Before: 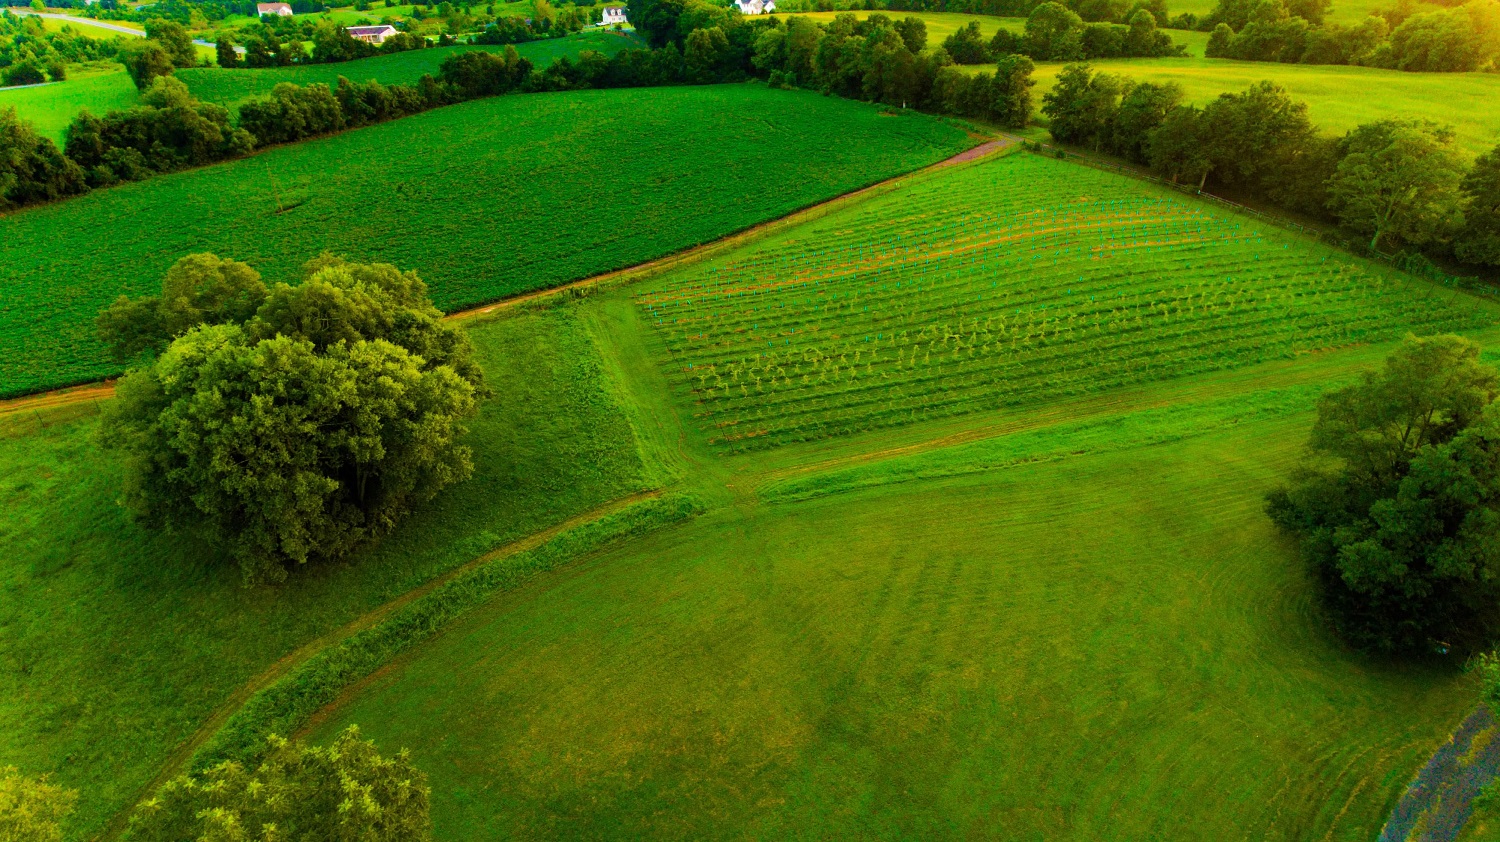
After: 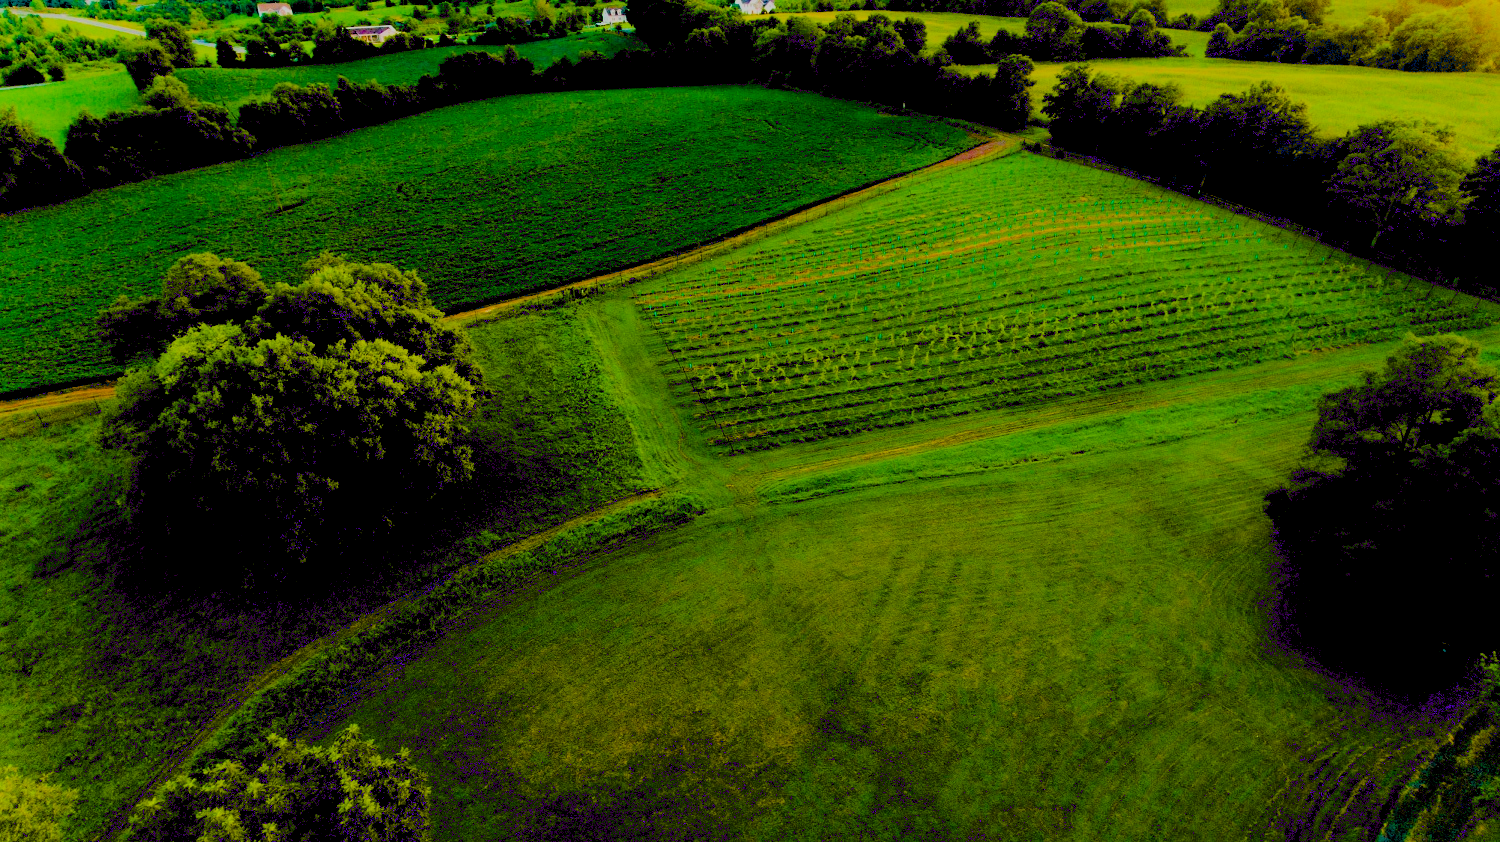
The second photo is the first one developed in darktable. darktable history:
filmic rgb: black relative exposure -6.15 EV, white relative exposure 6.96 EV, hardness 2.23, color science v6 (2022)
exposure: black level correction 0.056, exposure -0.039 EV, compensate highlight preservation false
